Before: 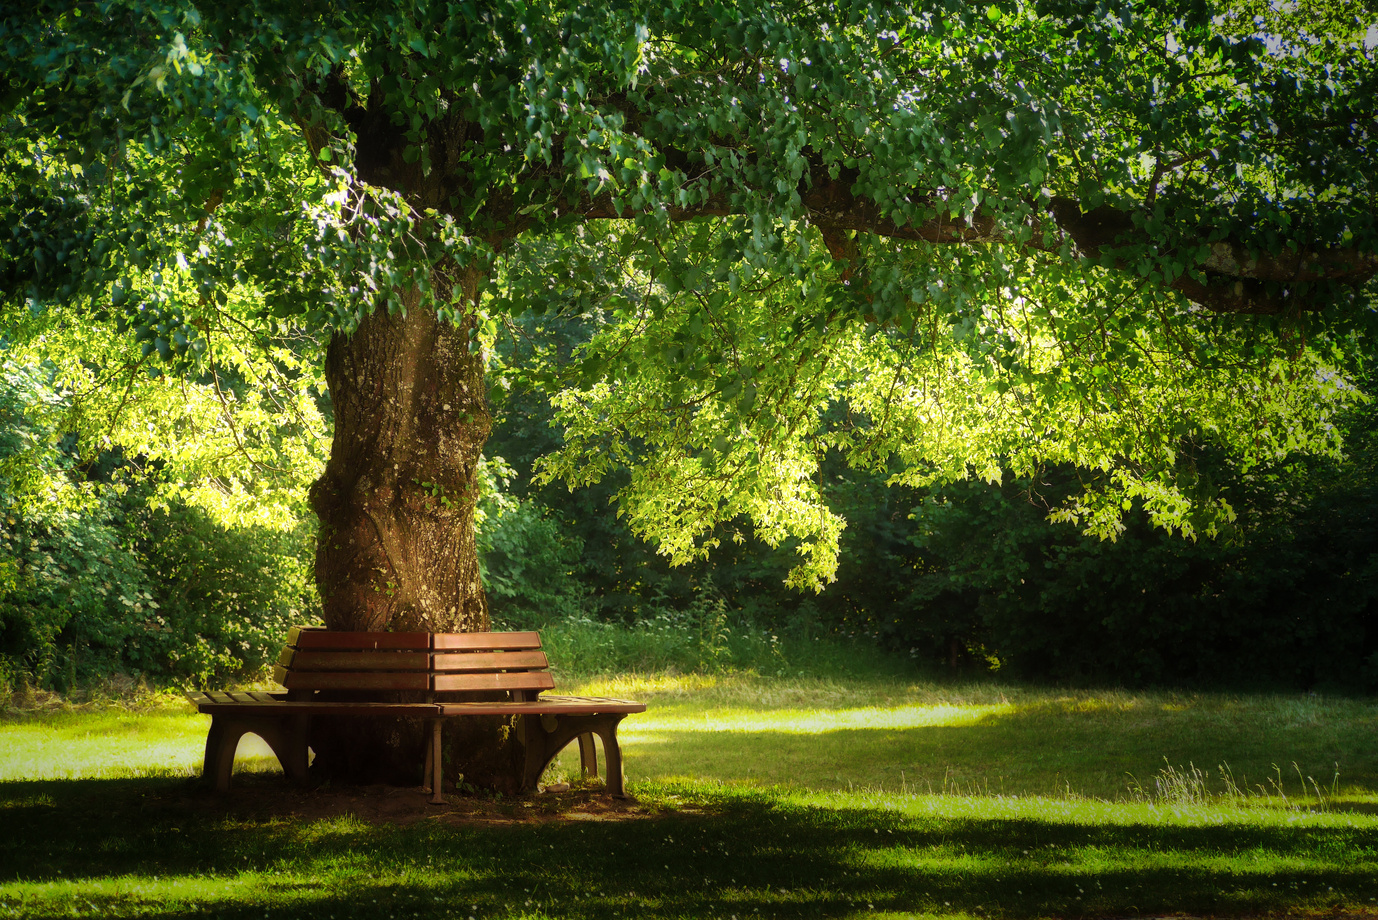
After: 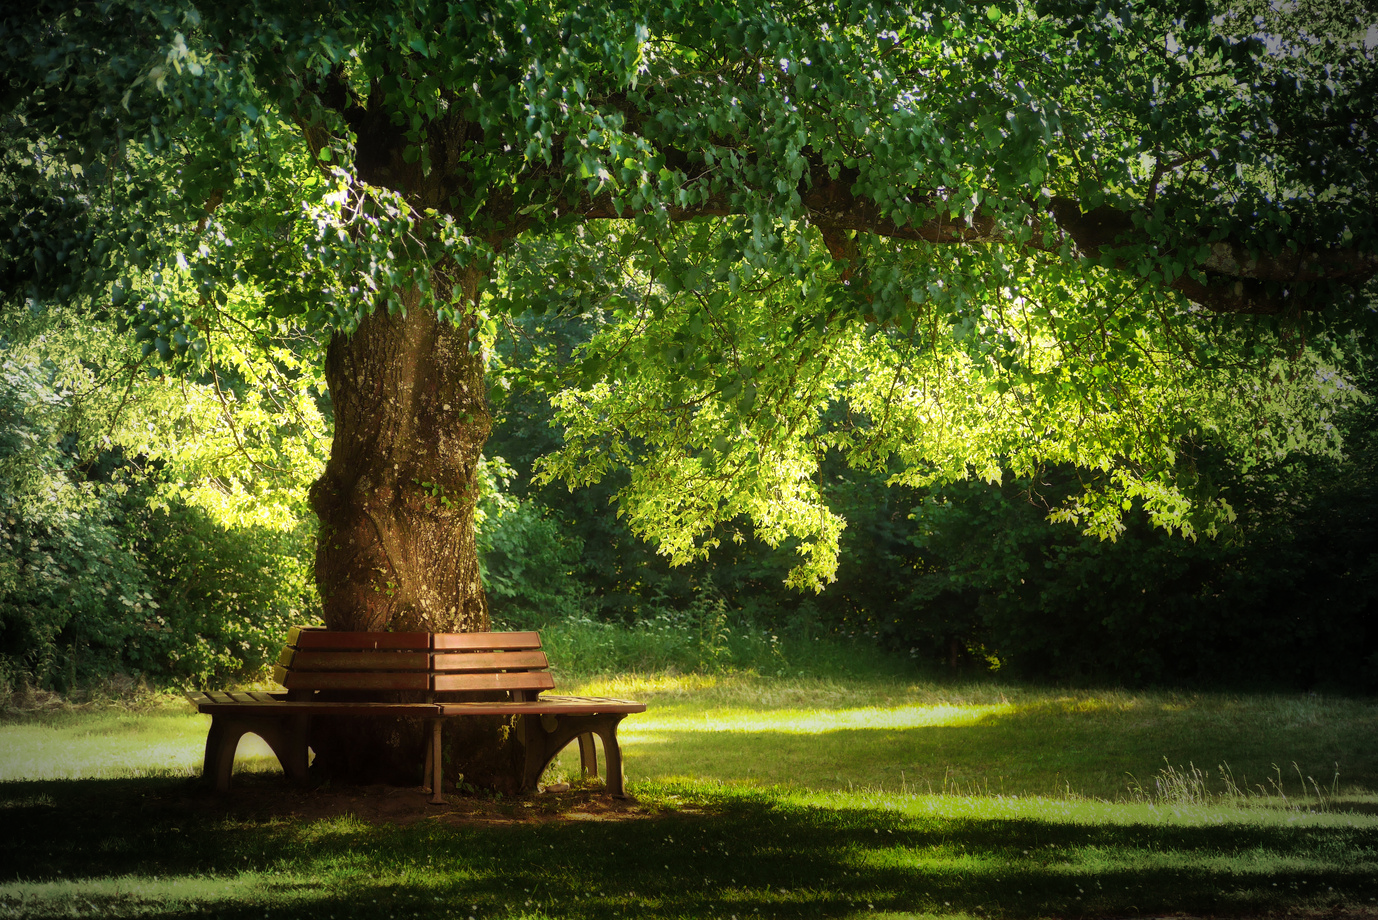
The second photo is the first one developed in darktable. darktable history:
vignetting: fall-off start 67.32%, width/height ratio 1.012
